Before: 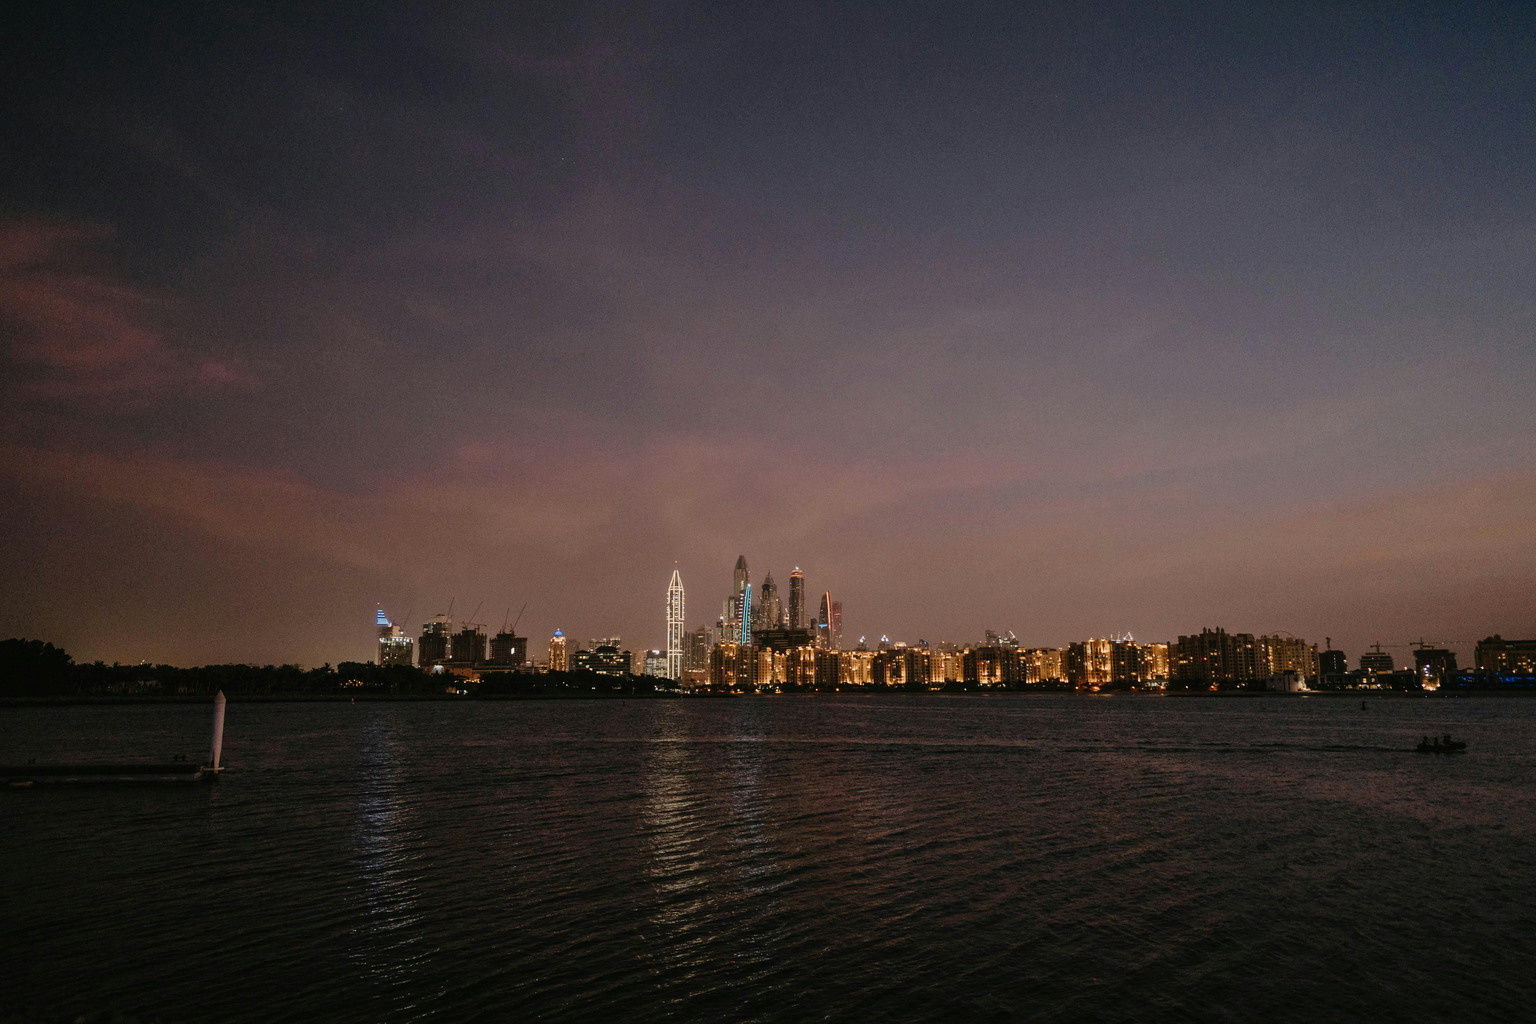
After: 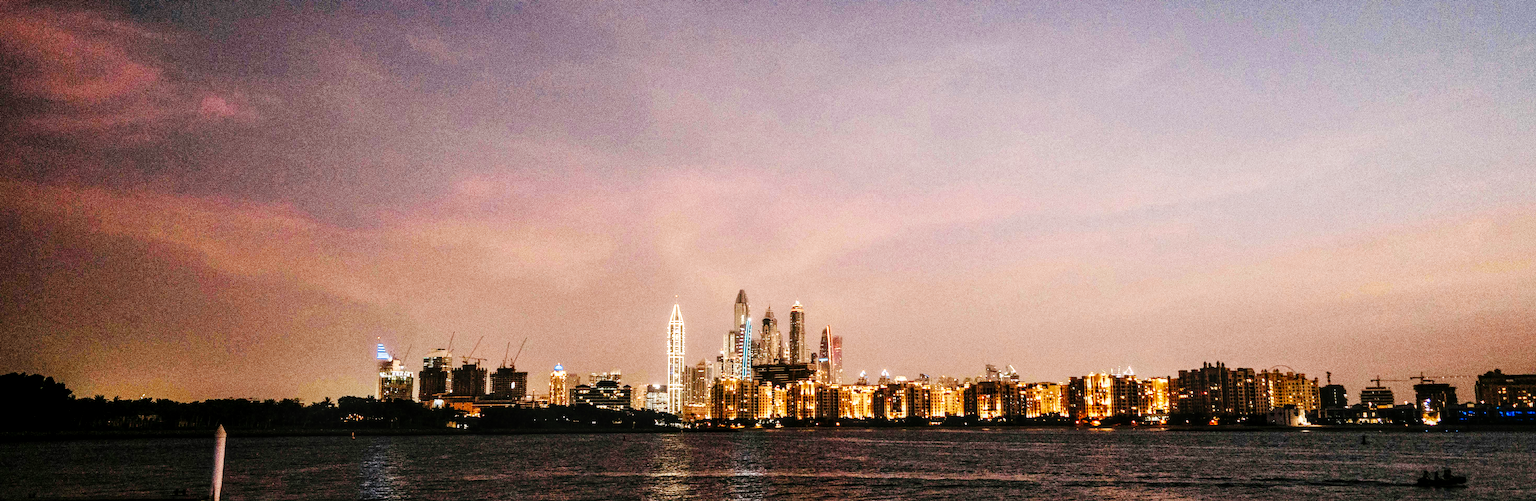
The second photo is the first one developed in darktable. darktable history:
exposure: black level correction 0, exposure 0.7 EV, compensate exposure bias true, compensate highlight preservation false
local contrast: detail 130%
base curve: curves: ch0 [(0, 0) (0, 0) (0.002, 0.001) (0.008, 0.003) (0.019, 0.011) (0.037, 0.037) (0.064, 0.11) (0.102, 0.232) (0.152, 0.379) (0.216, 0.524) (0.296, 0.665) (0.394, 0.789) (0.512, 0.881) (0.651, 0.945) (0.813, 0.986) (1, 1)], preserve colors none
crop and rotate: top 25.999%, bottom 25.039%
